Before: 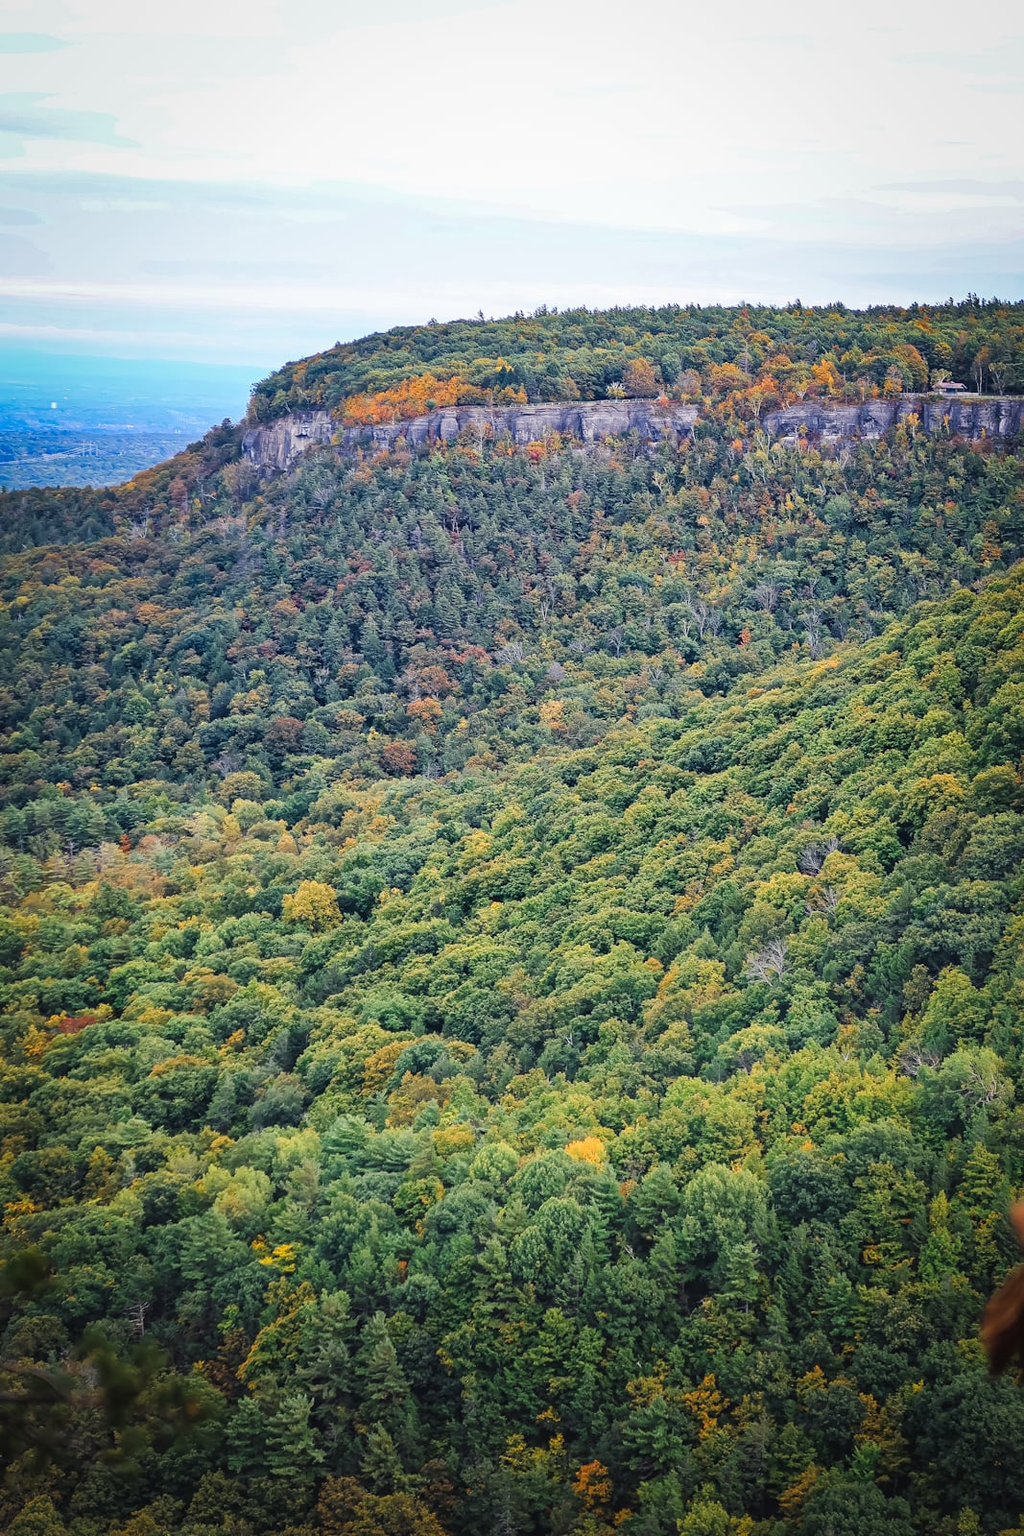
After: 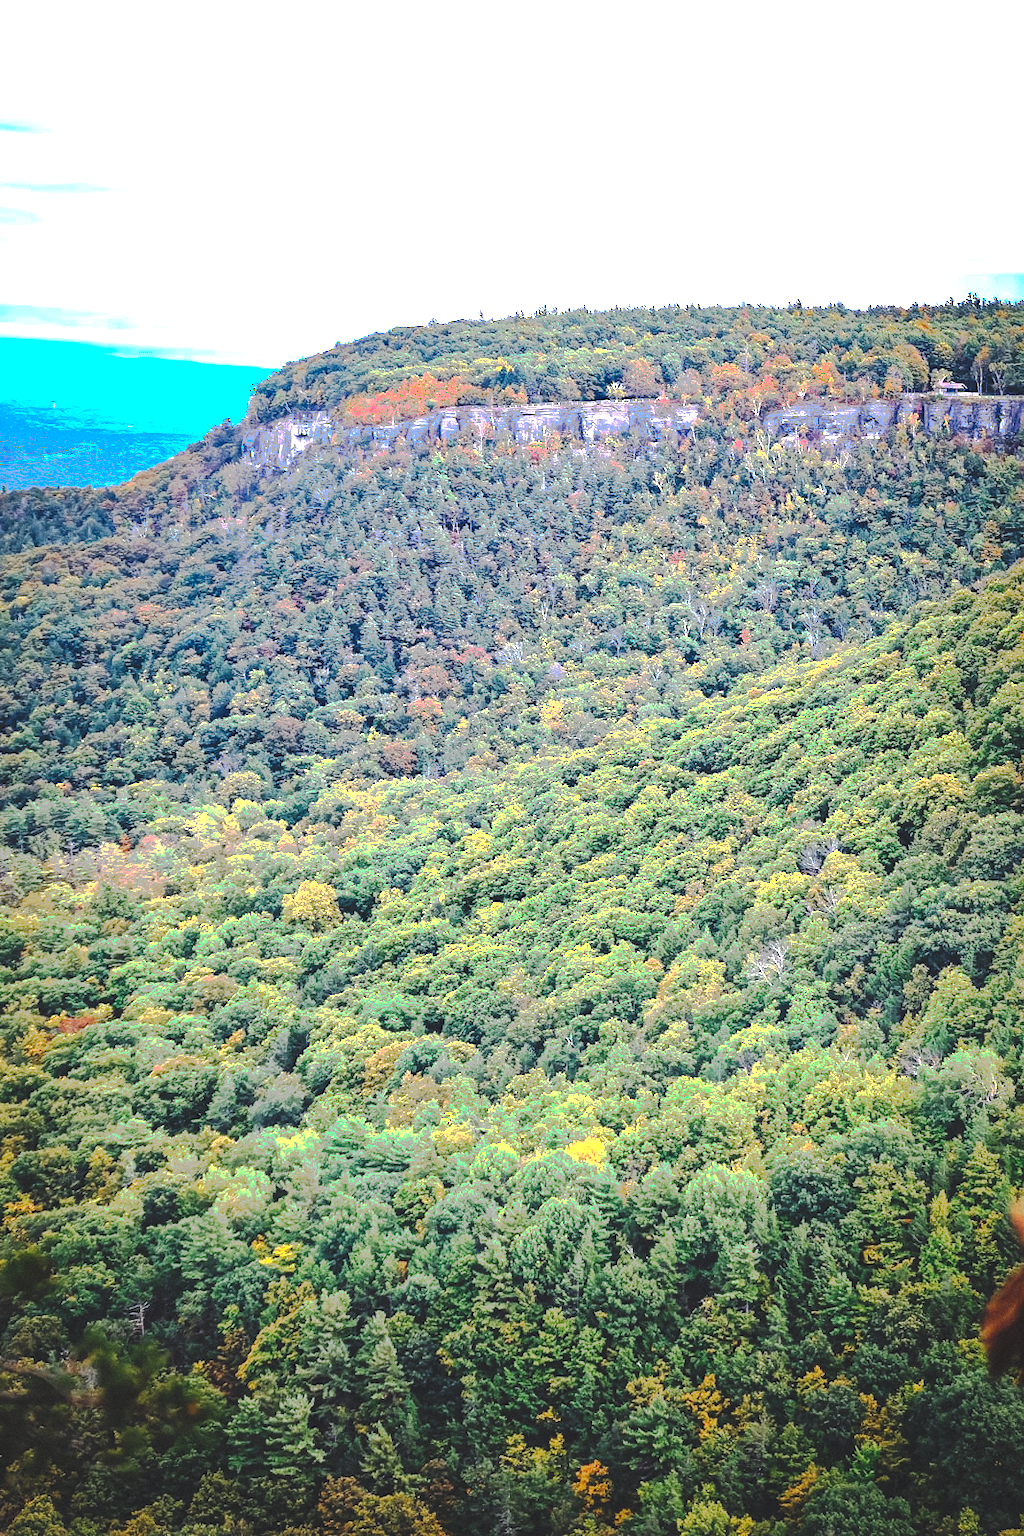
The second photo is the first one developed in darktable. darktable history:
tone curve: curves: ch0 [(0, 0) (0.003, 0.118) (0.011, 0.118) (0.025, 0.122) (0.044, 0.131) (0.069, 0.142) (0.1, 0.155) (0.136, 0.168) (0.177, 0.183) (0.224, 0.216) (0.277, 0.265) (0.335, 0.337) (0.399, 0.415) (0.468, 0.506) (0.543, 0.586) (0.623, 0.665) (0.709, 0.716) (0.801, 0.737) (0.898, 0.744) (1, 1)], preserve colors none
white balance: red 1.004, blue 1.024
exposure: black level correction 0, exposure 1.125 EV, compensate exposure bias true, compensate highlight preservation false
contrast brightness saturation: contrast 0.14
grain: coarseness 0.47 ISO
